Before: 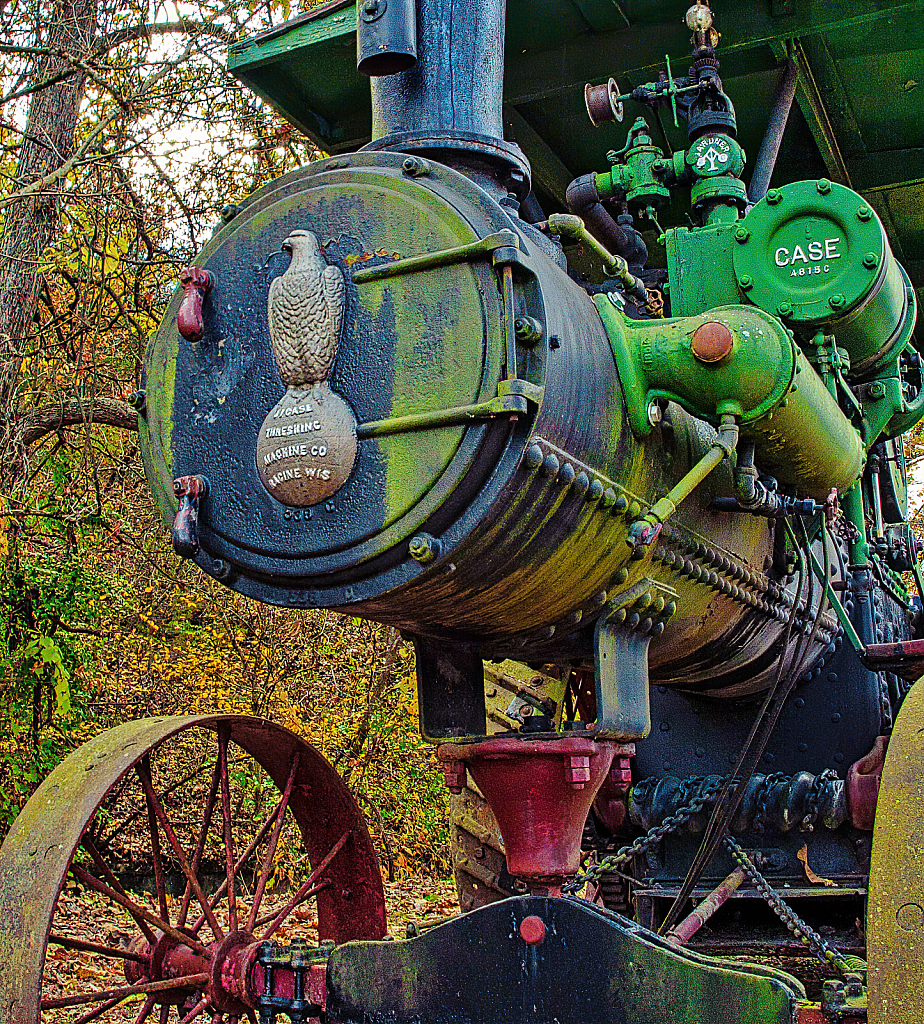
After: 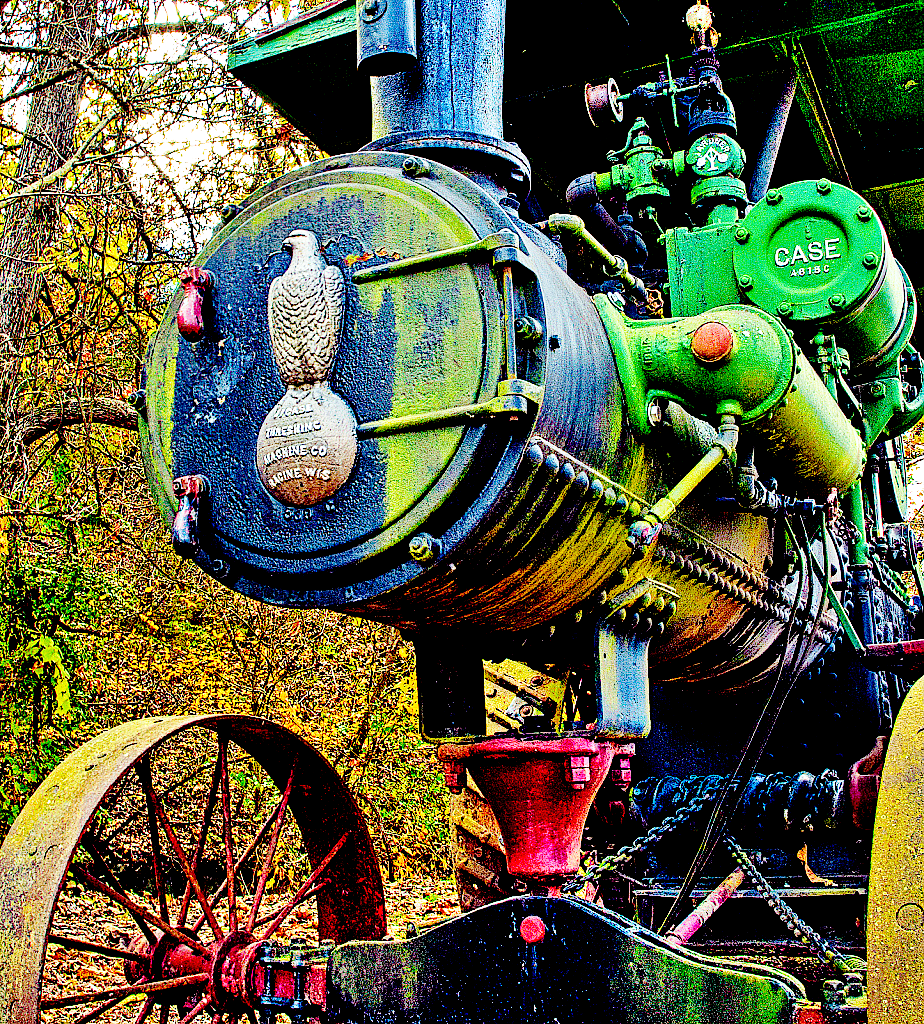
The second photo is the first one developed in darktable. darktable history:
base curve: curves: ch0 [(0, 0) (0.028, 0.03) (0.121, 0.232) (0.46, 0.748) (0.859, 0.968) (1, 1)], preserve colors none
shadows and highlights: shadows 52.93, soften with gaussian
exposure: black level correction 0.042, exposure 0.499 EV, compensate exposure bias true, compensate highlight preservation false
